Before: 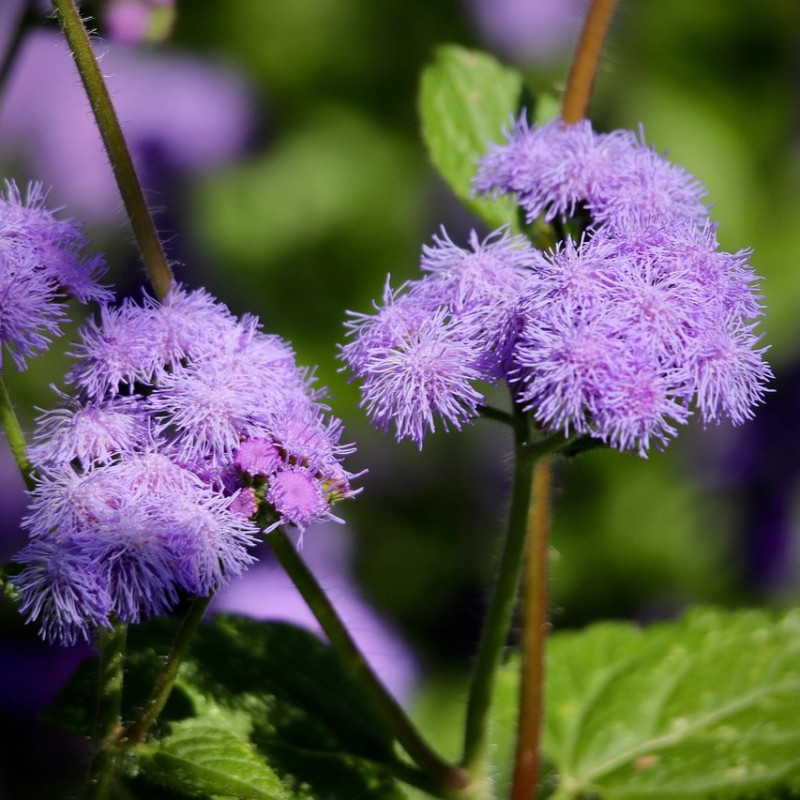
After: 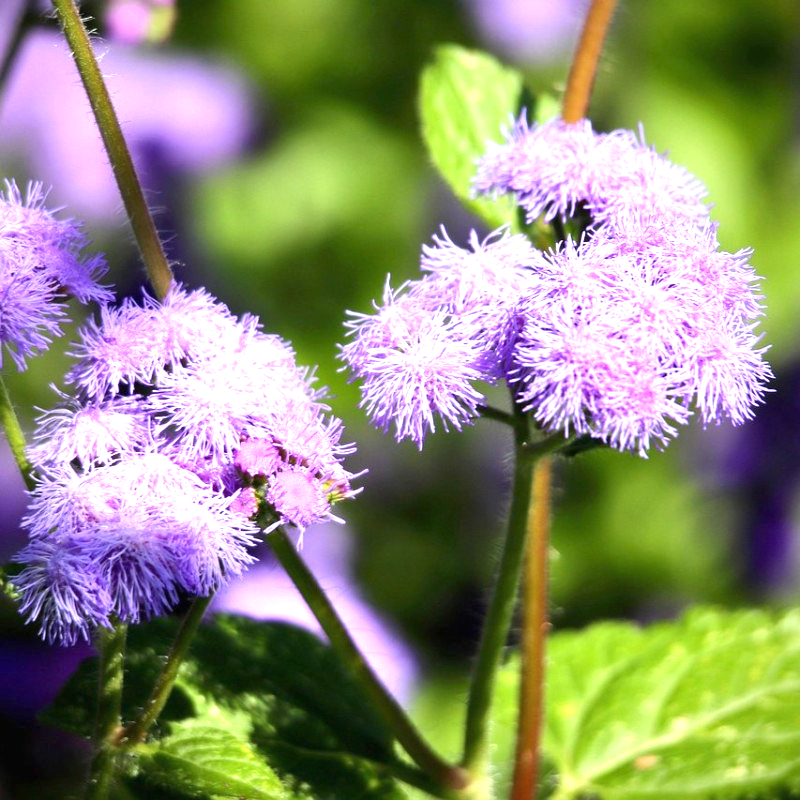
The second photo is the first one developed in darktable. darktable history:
exposure: black level correction 0, exposure 1.405 EV, compensate exposure bias true, compensate highlight preservation false
